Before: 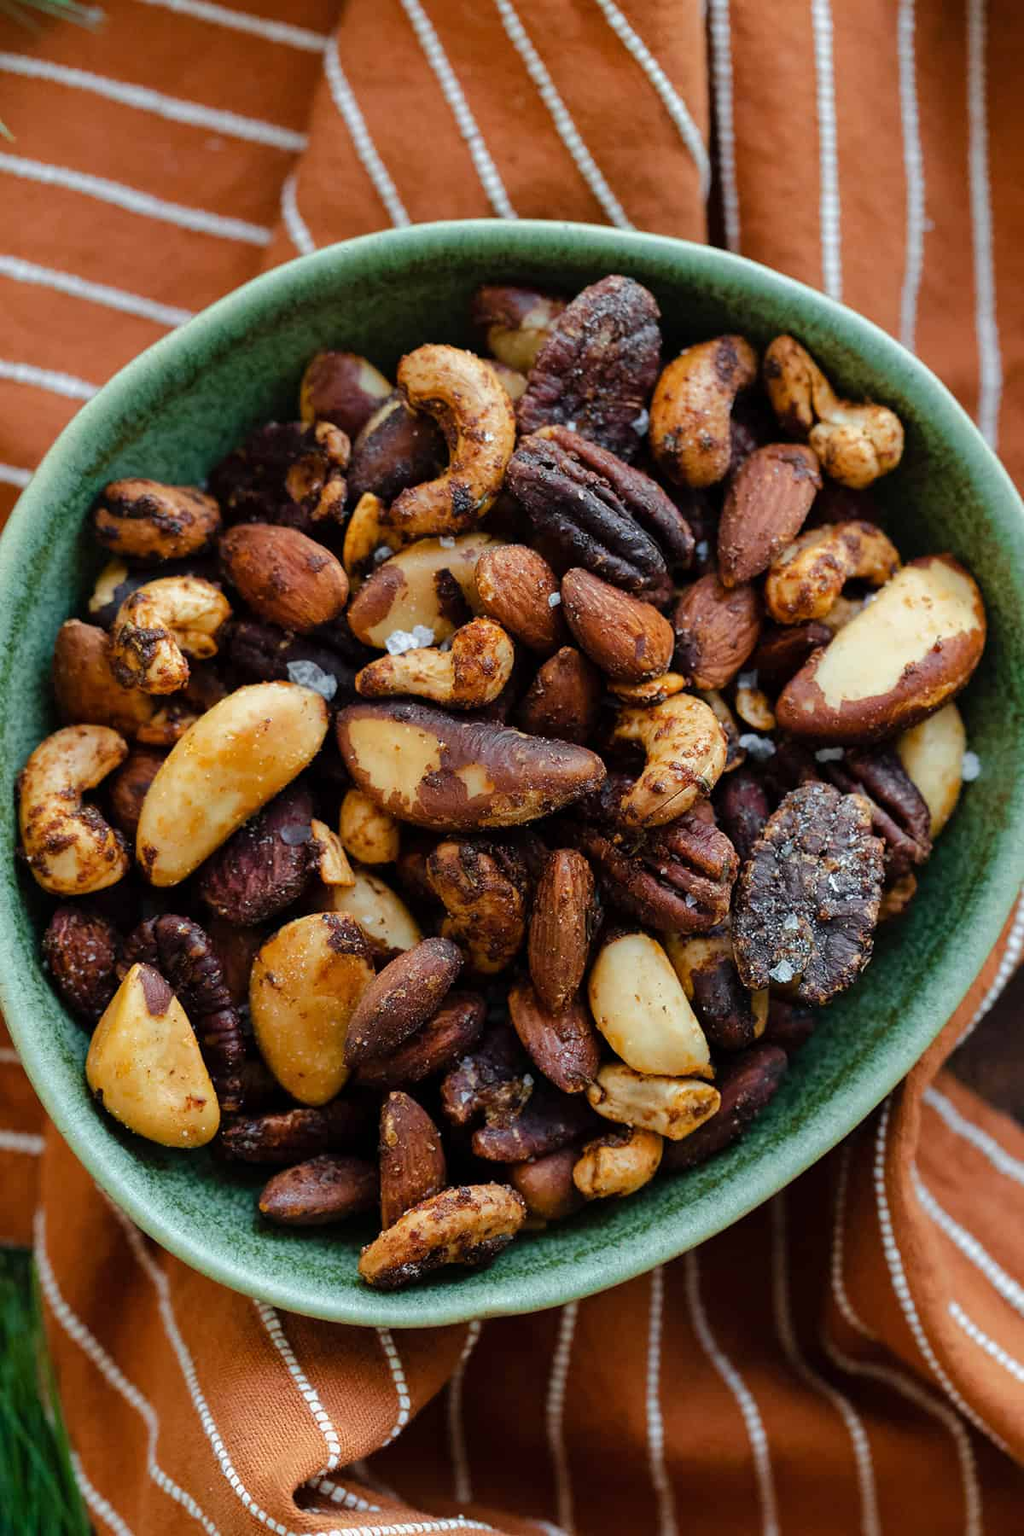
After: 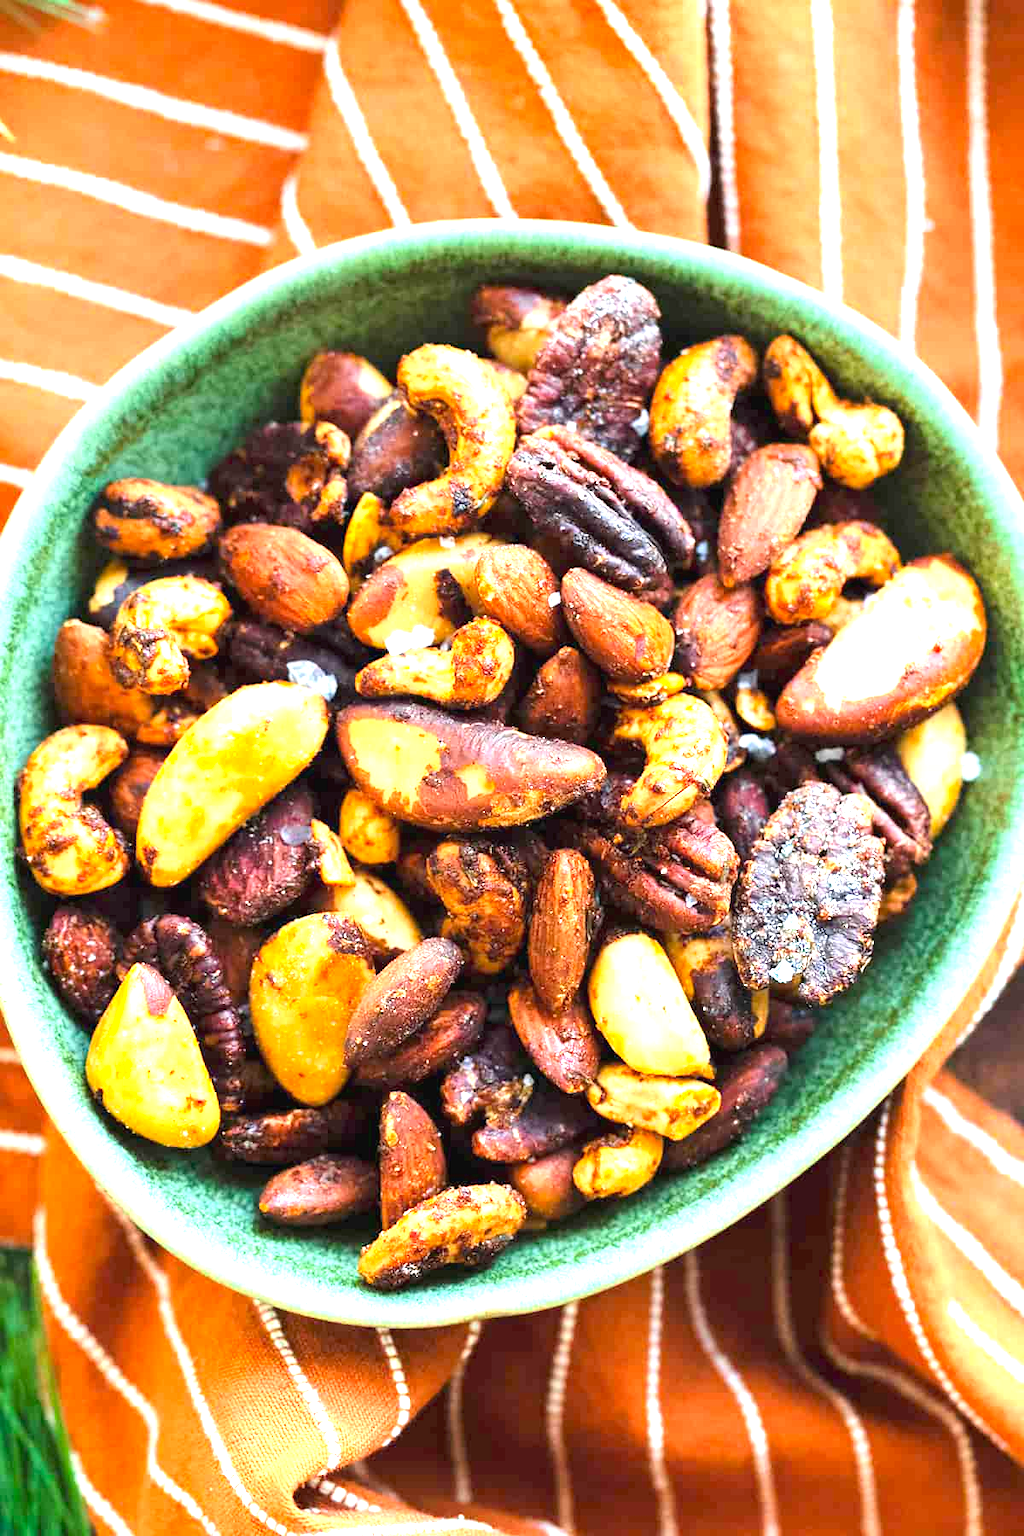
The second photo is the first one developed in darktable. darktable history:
exposure: black level correction 0, exposure 2.103 EV, compensate highlight preservation false
contrast brightness saturation: contrast 0.072, brightness 0.078, saturation 0.176
